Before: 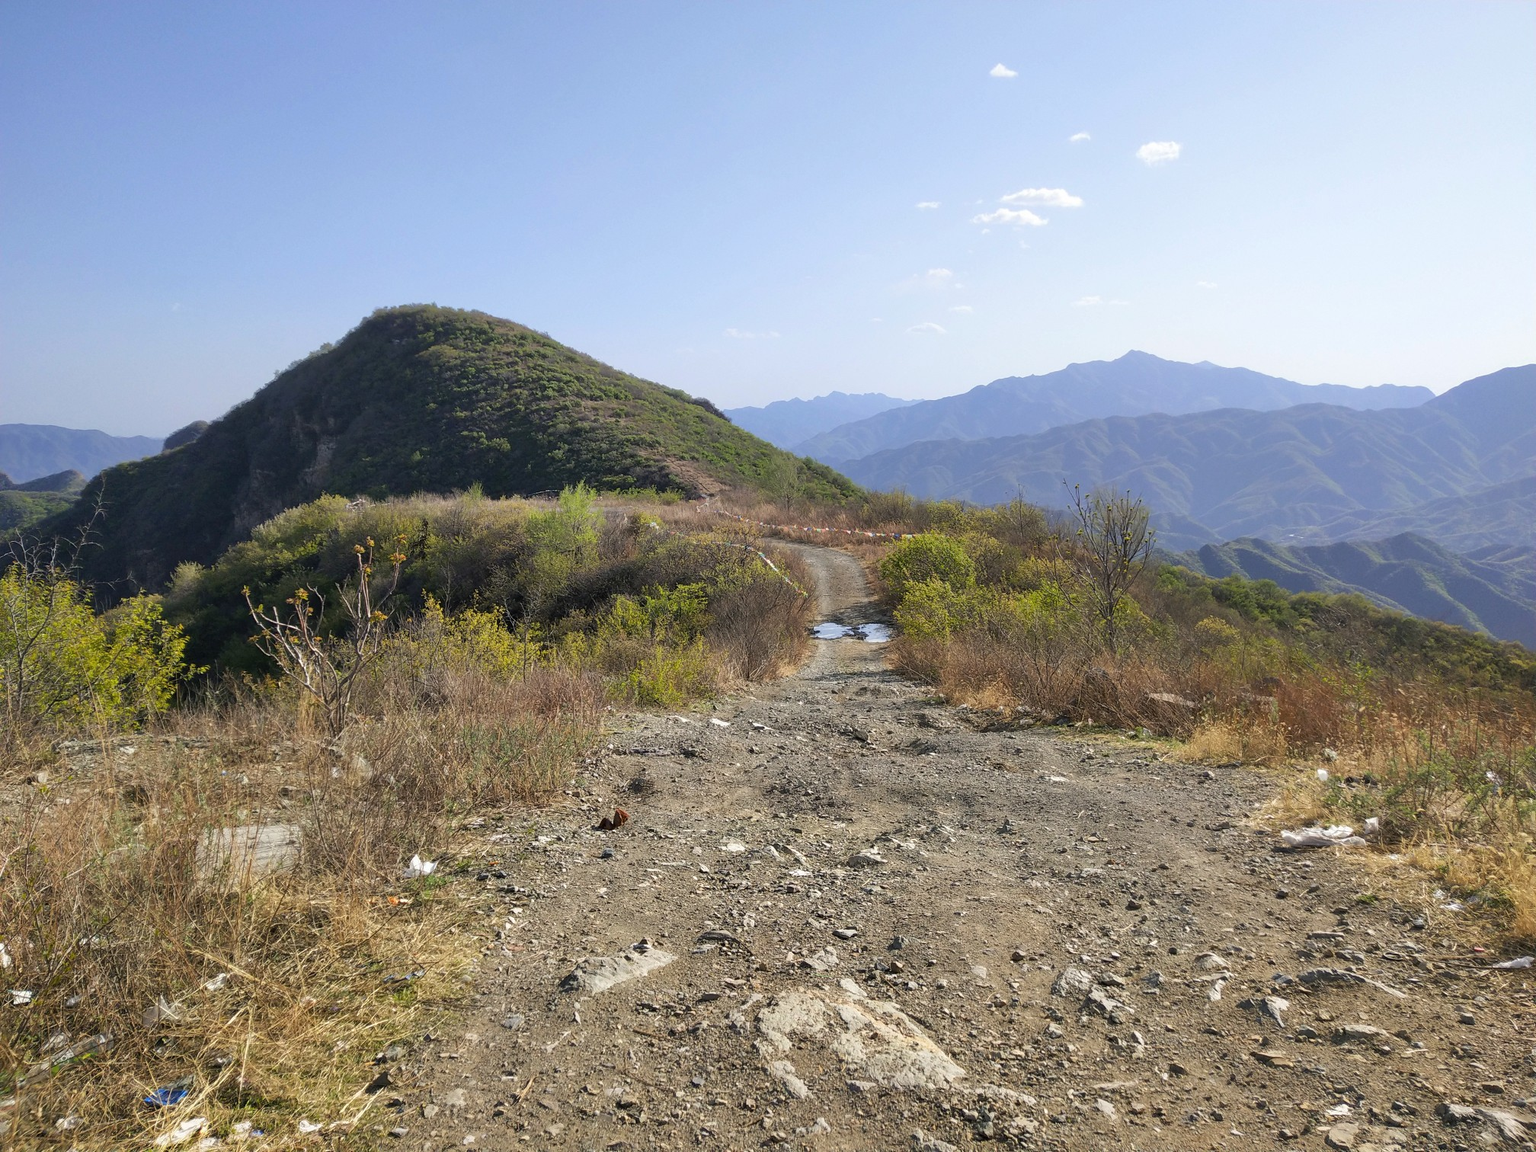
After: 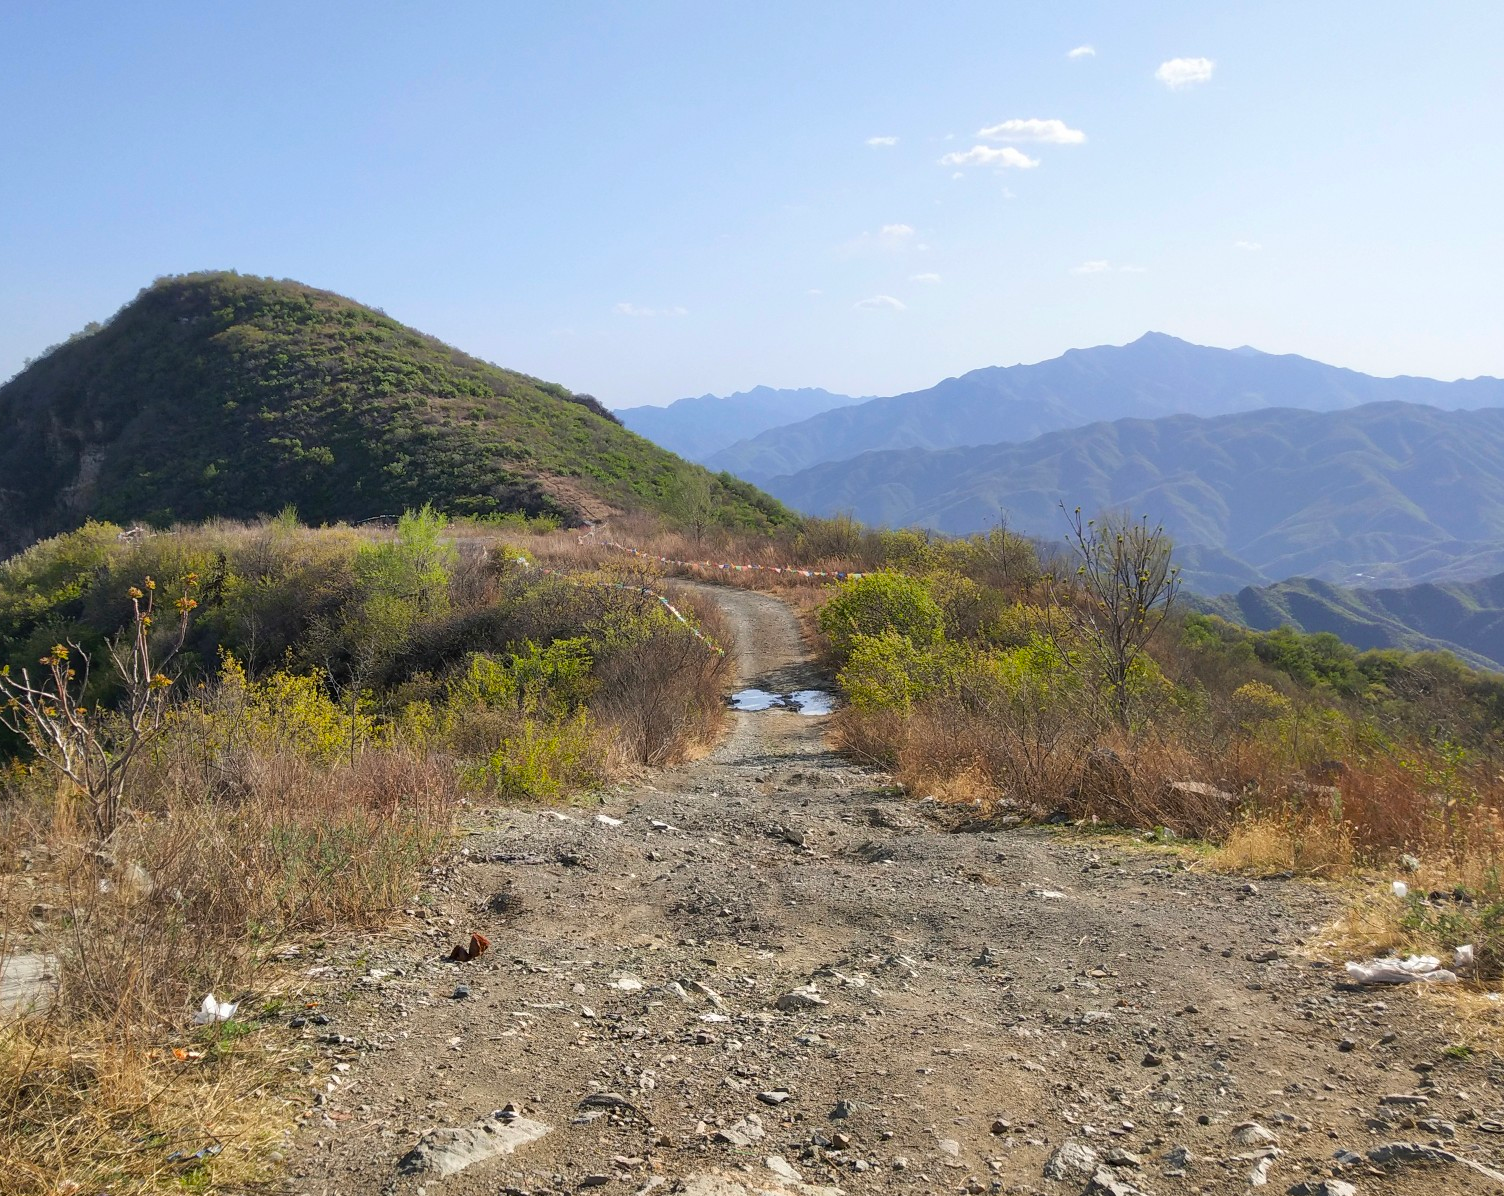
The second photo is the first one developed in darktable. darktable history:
exposure: compensate highlight preservation false
crop: left 16.688%, top 8.47%, right 8.672%, bottom 12.421%
